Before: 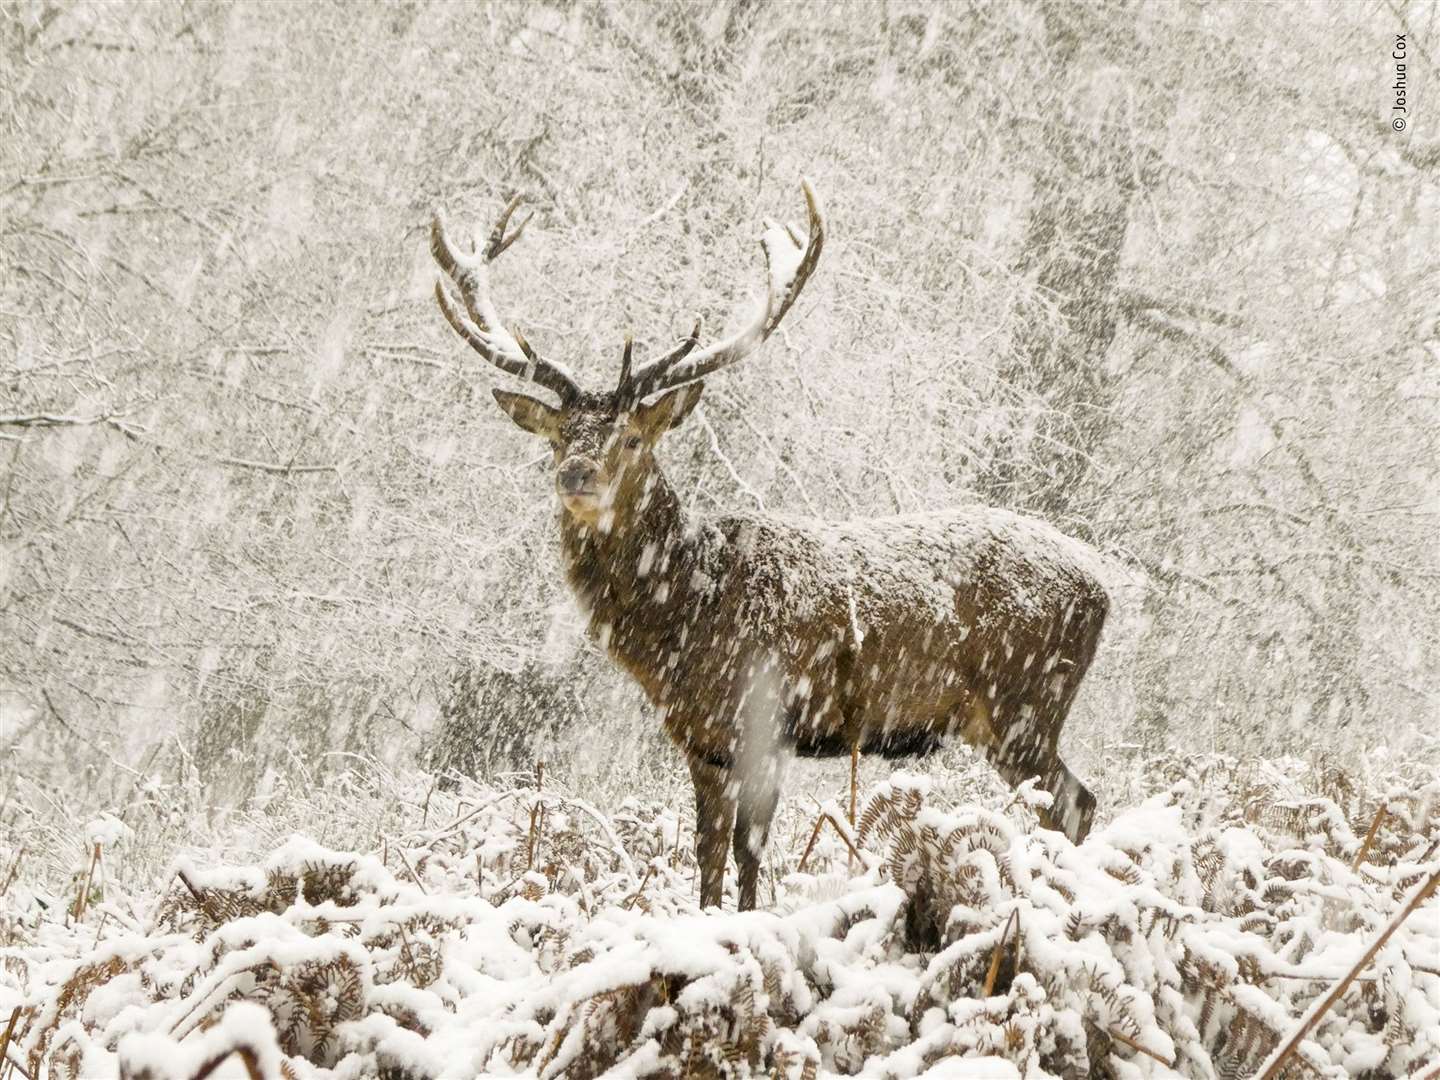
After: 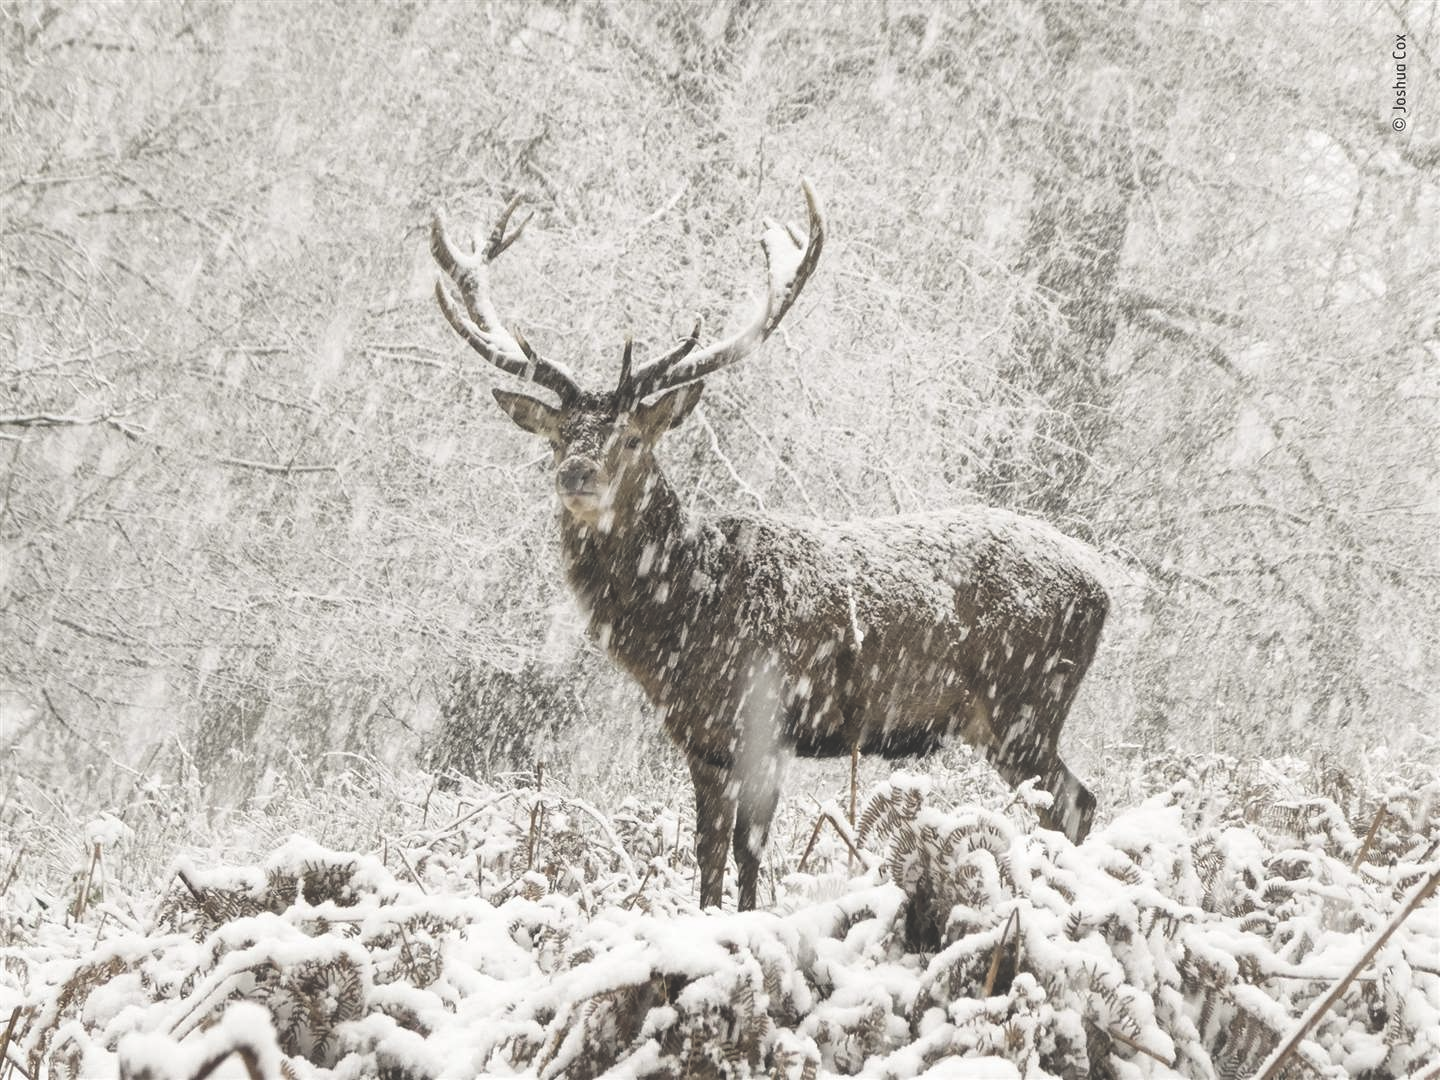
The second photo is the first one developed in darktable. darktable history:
exposure: black level correction -0.031, compensate highlight preservation false
color correction: highlights b* 0.043, saturation 0.534
